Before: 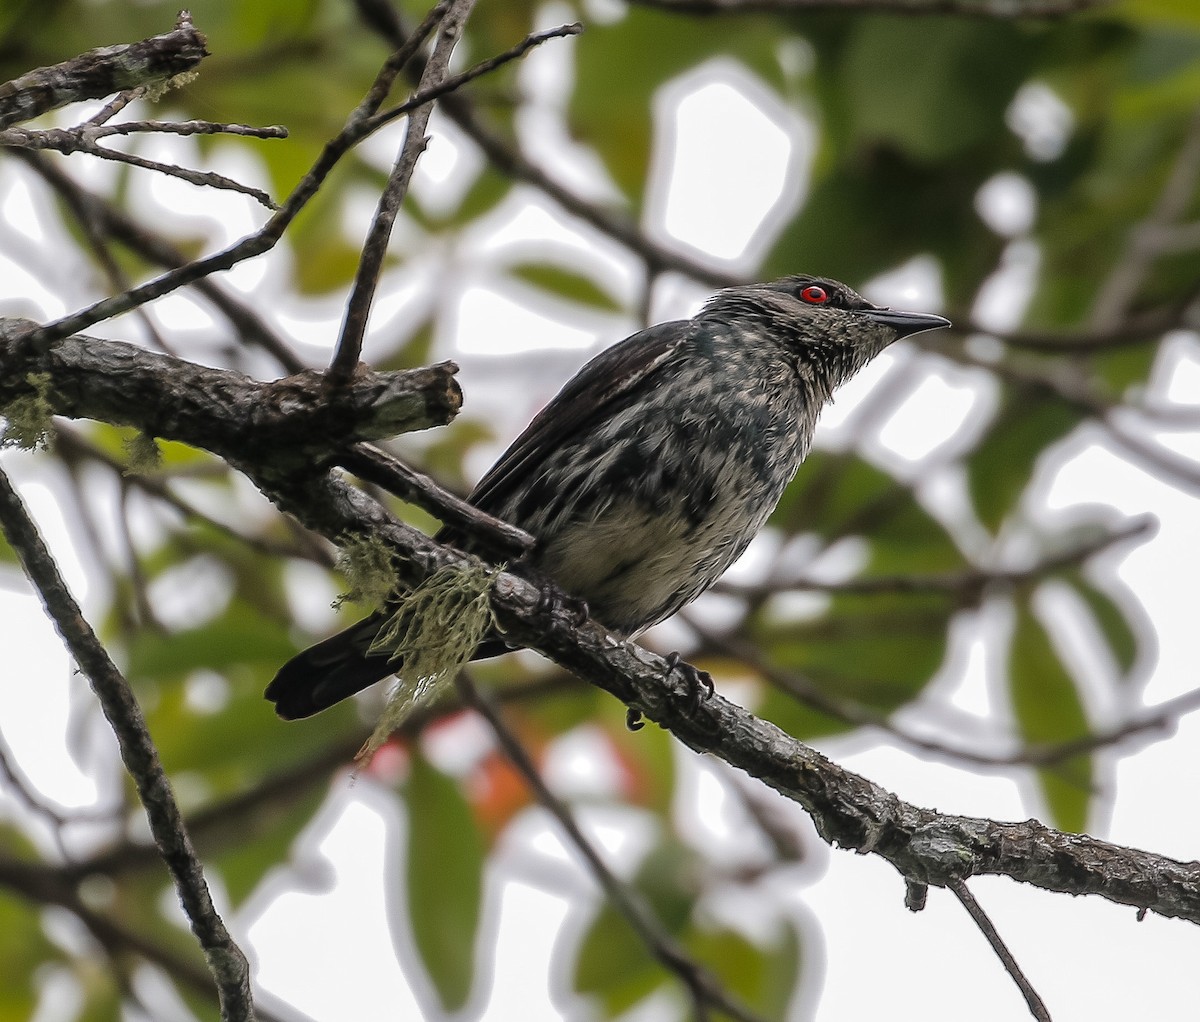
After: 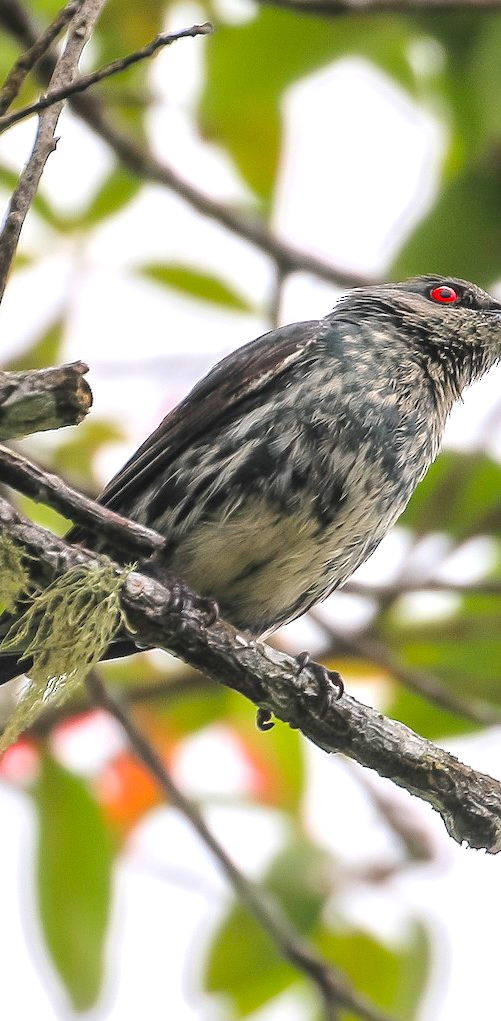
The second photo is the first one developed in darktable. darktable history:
crop: left 30.87%, right 27.357%
exposure: black level correction 0, exposure 0.7 EV, compensate exposure bias true, compensate highlight preservation false
contrast brightness saturation: contrast 0.07, brightness 0.177, saturation 0.406
